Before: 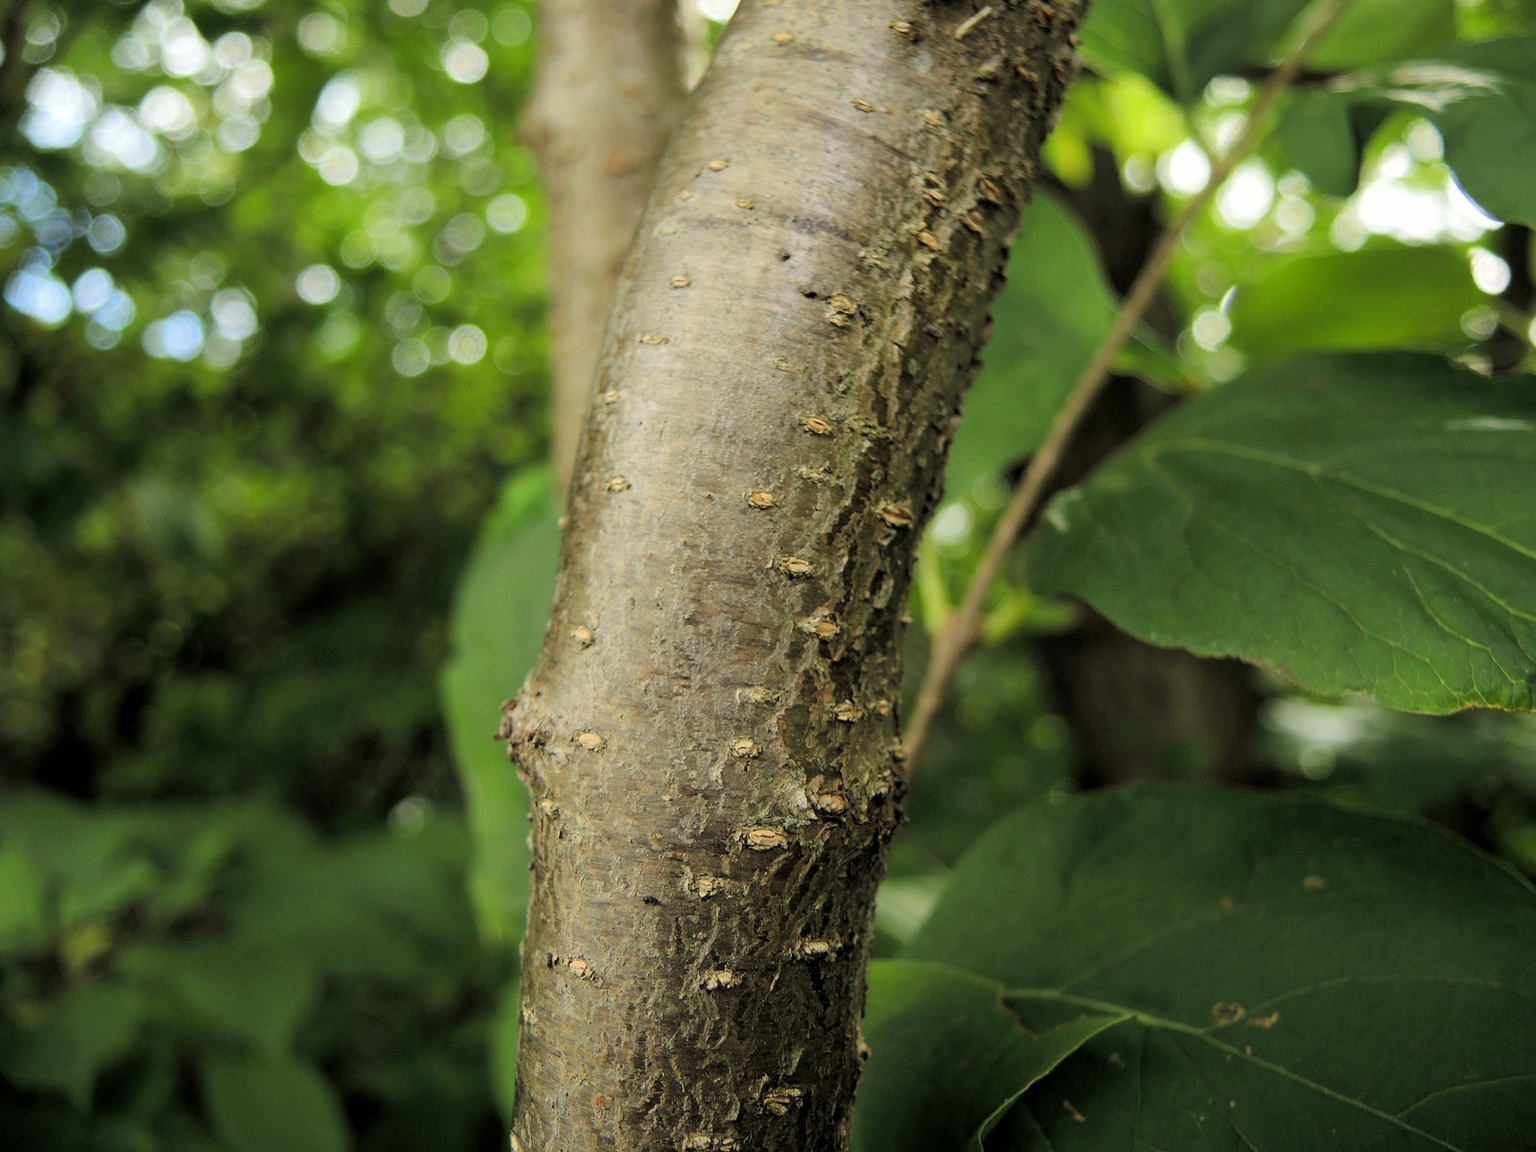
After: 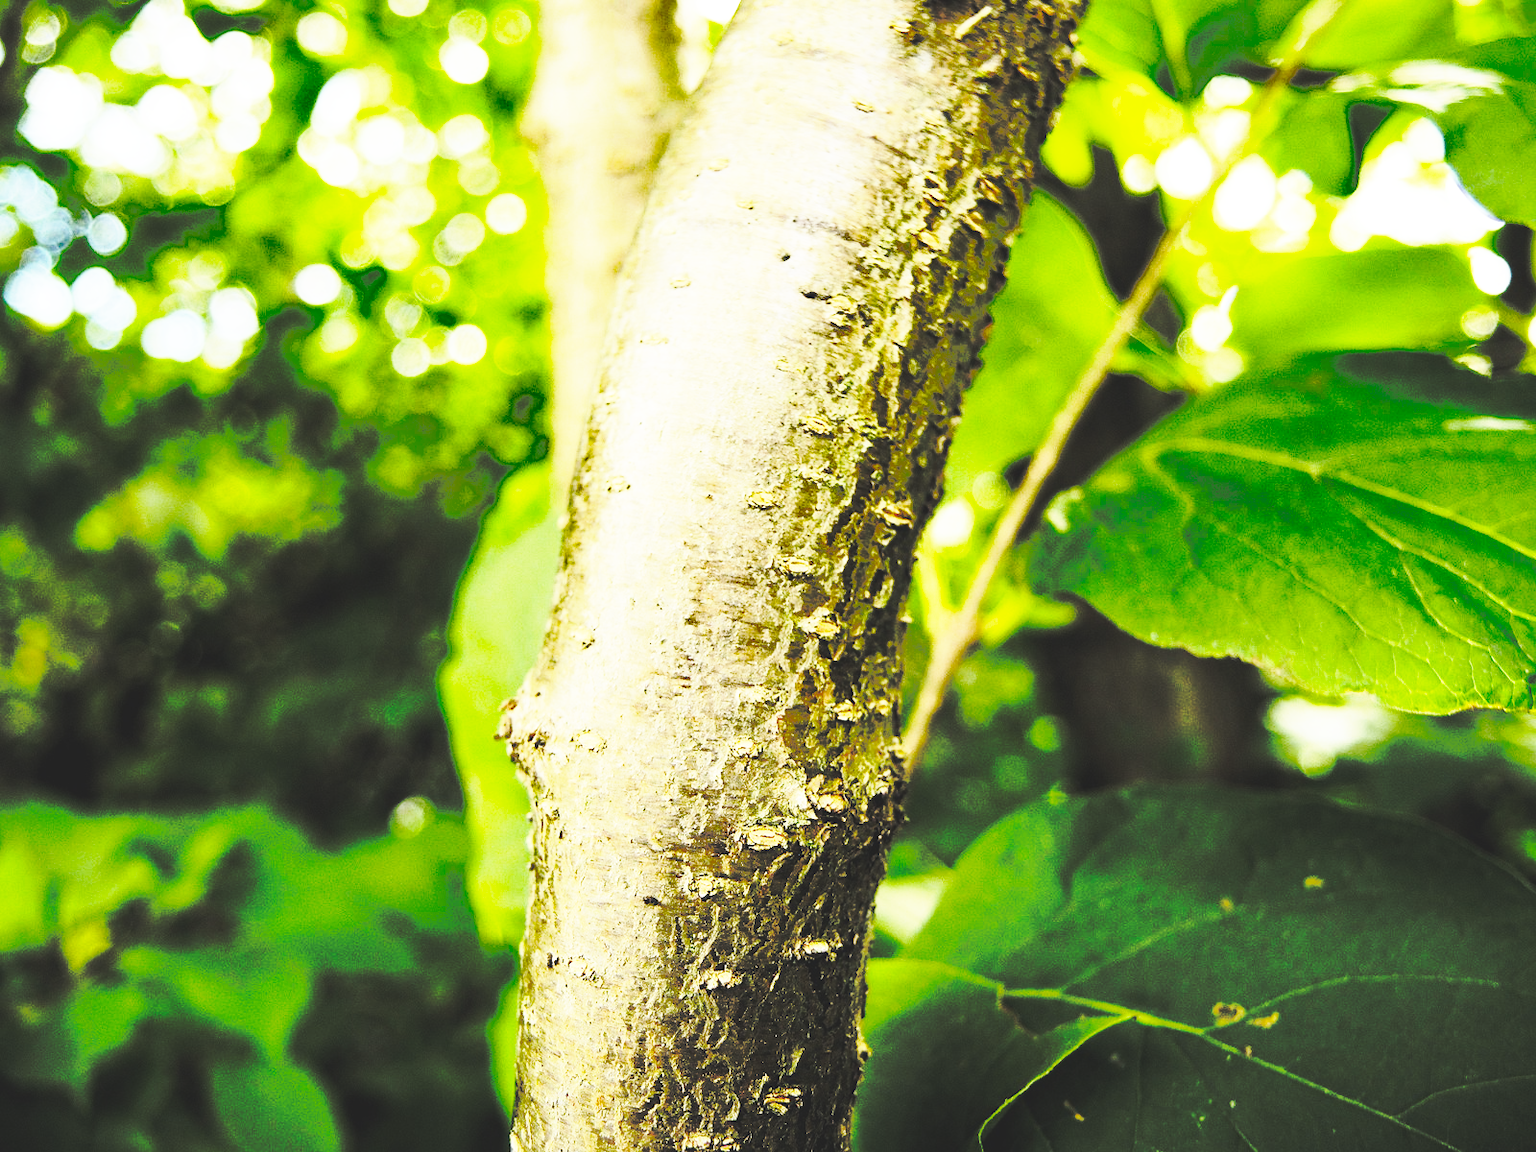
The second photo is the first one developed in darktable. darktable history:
tone equalizer: -7 EV 0.159 EV, -6 EV 0.568 EV, -5 EV 1.18 EV, -4 EV 1.35 EV, -3 EV 1.15 EV, -2 EV 0.6 EV, -1 EV 0.15 EV, edges refinement/feathering 500, mask exposure compensation -1.57 EV, preserve details no
base curve: curves: ch0 [(0, 0.015) (0.085, 0.116) (0.134, 0.298) (0.19, 0.545) (0.296, 0.764) (0.599, 0.982) (1, 1)], preserve colors none
shadows and highlights: shadows 25.17, highlights -70.3
